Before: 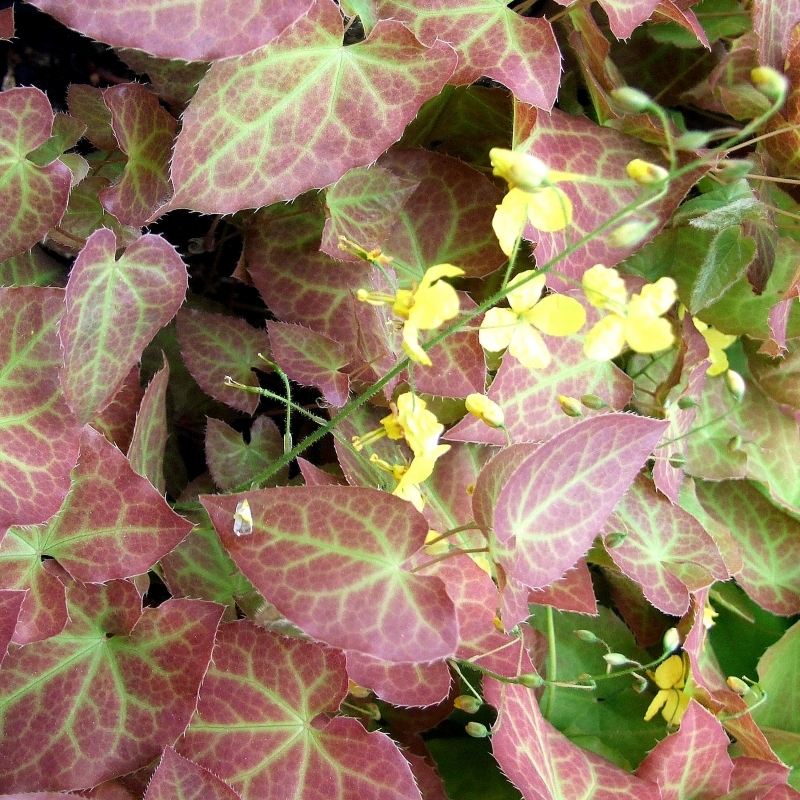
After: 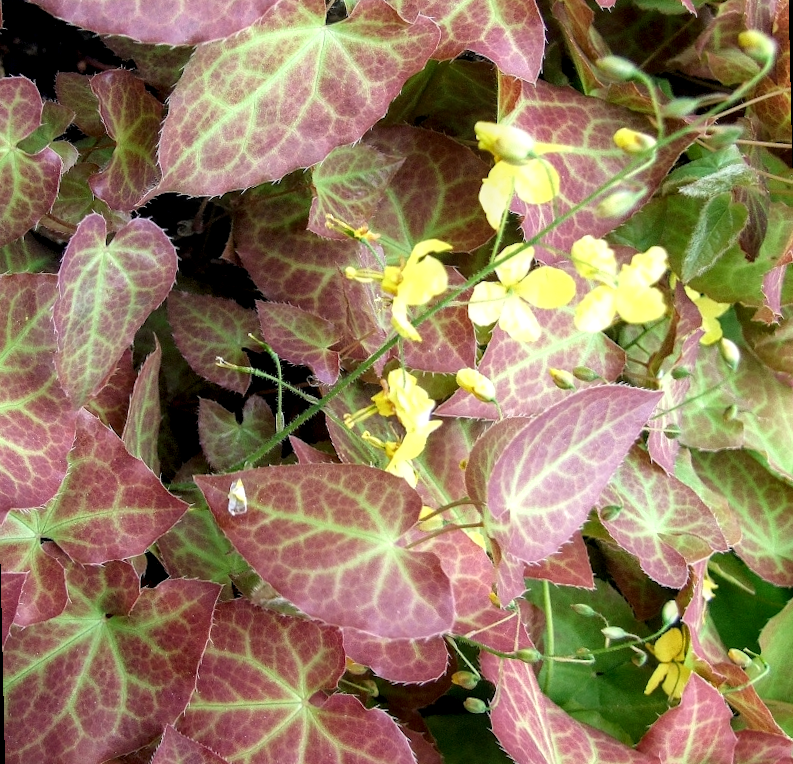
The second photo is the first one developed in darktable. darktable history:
local contrast: detail 130%
rotate and perspective: rotation -1.32°, lens shift (horizontal) -0.031, crop left 0.015, crop right 0.985, crop top 0.047, crop bottom 0.982
